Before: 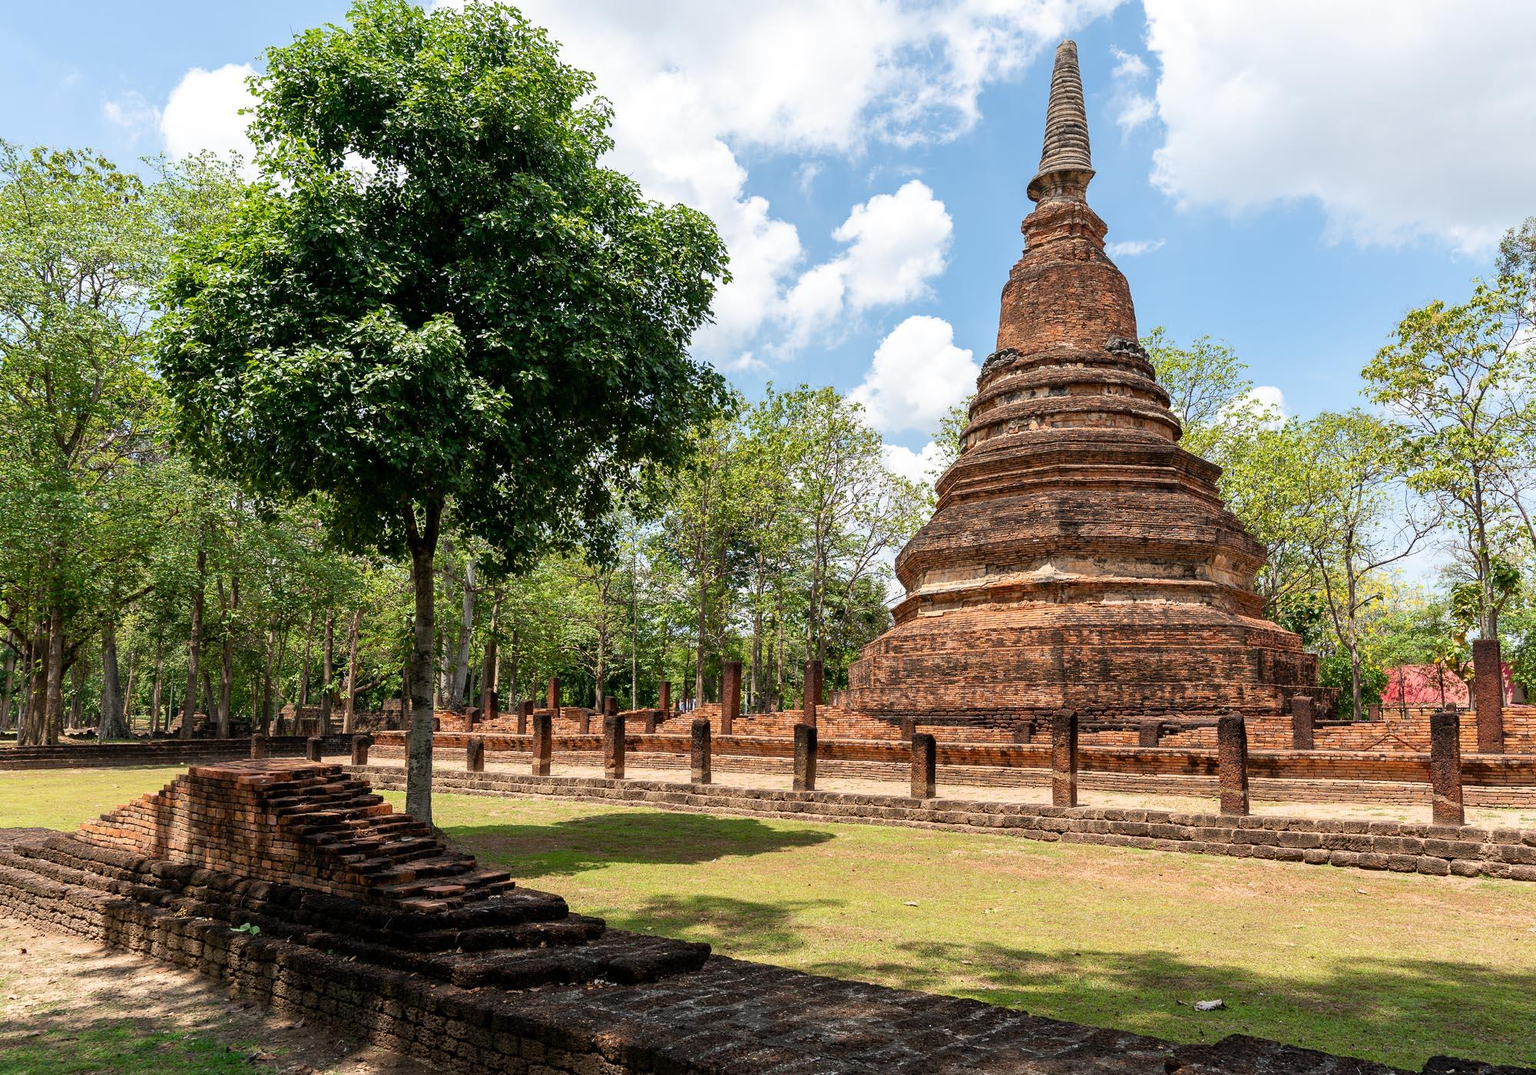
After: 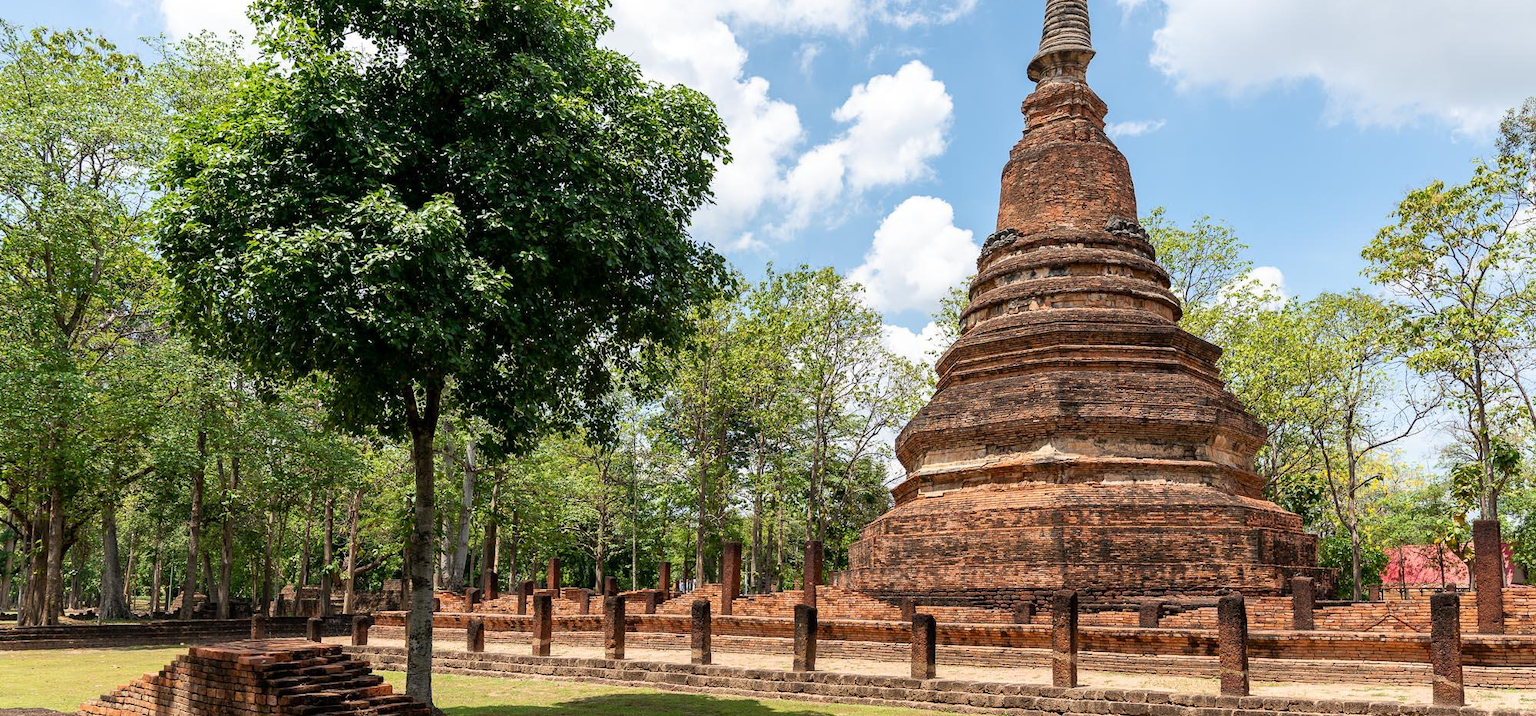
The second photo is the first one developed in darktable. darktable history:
crop: top 11.166%, bottom 22.168%
